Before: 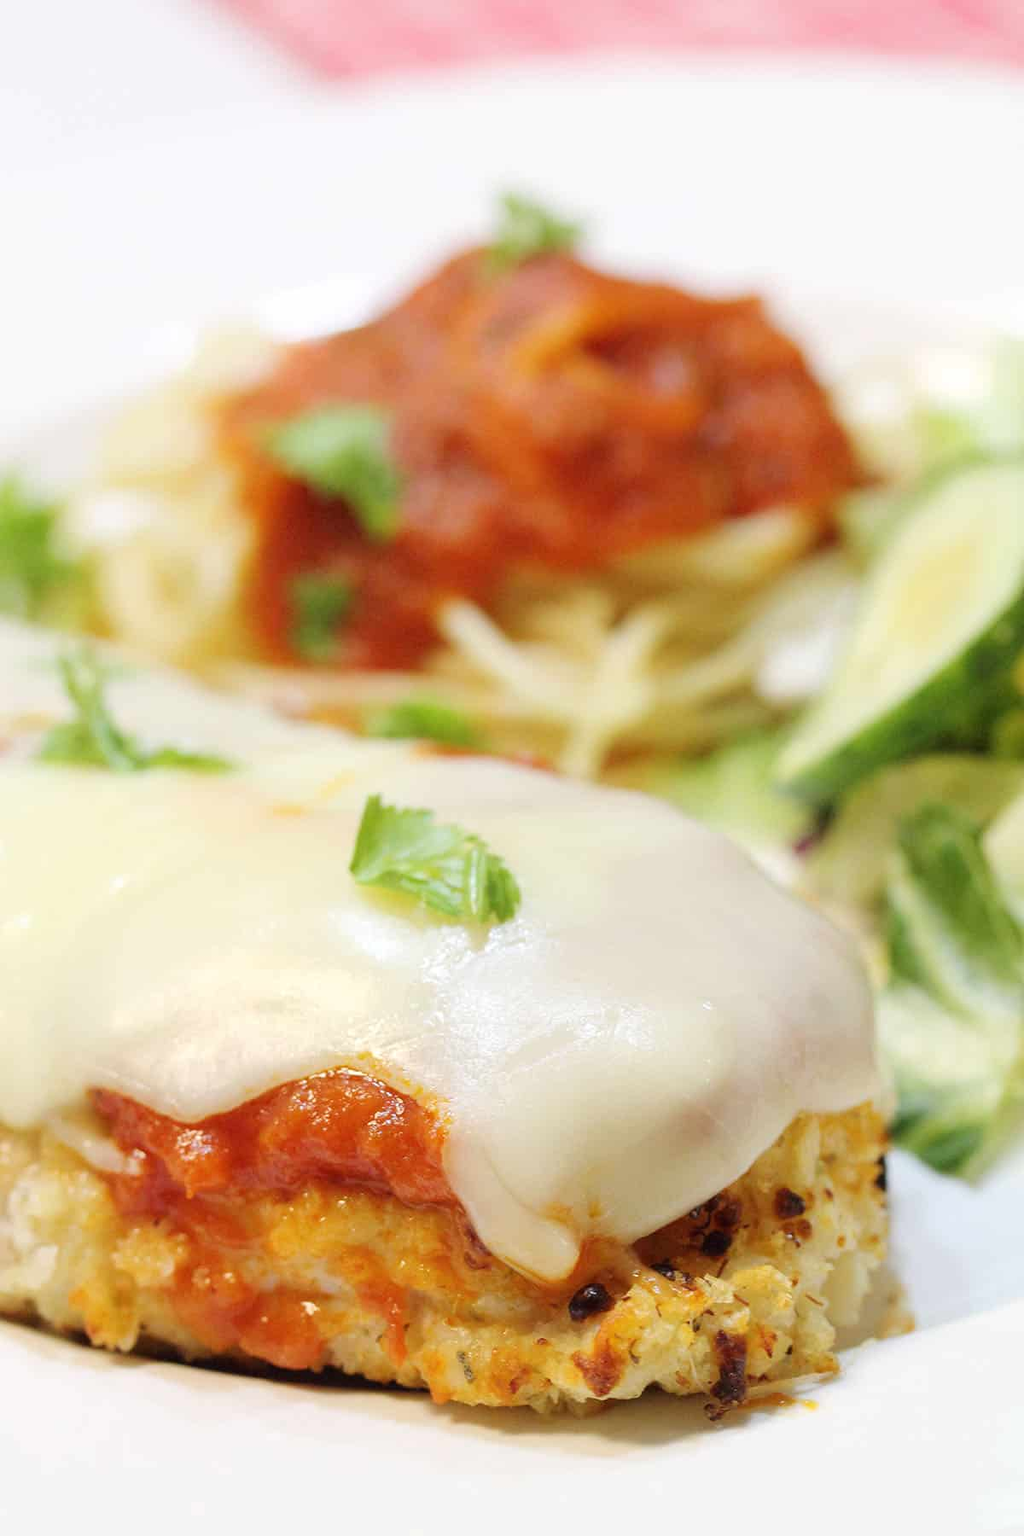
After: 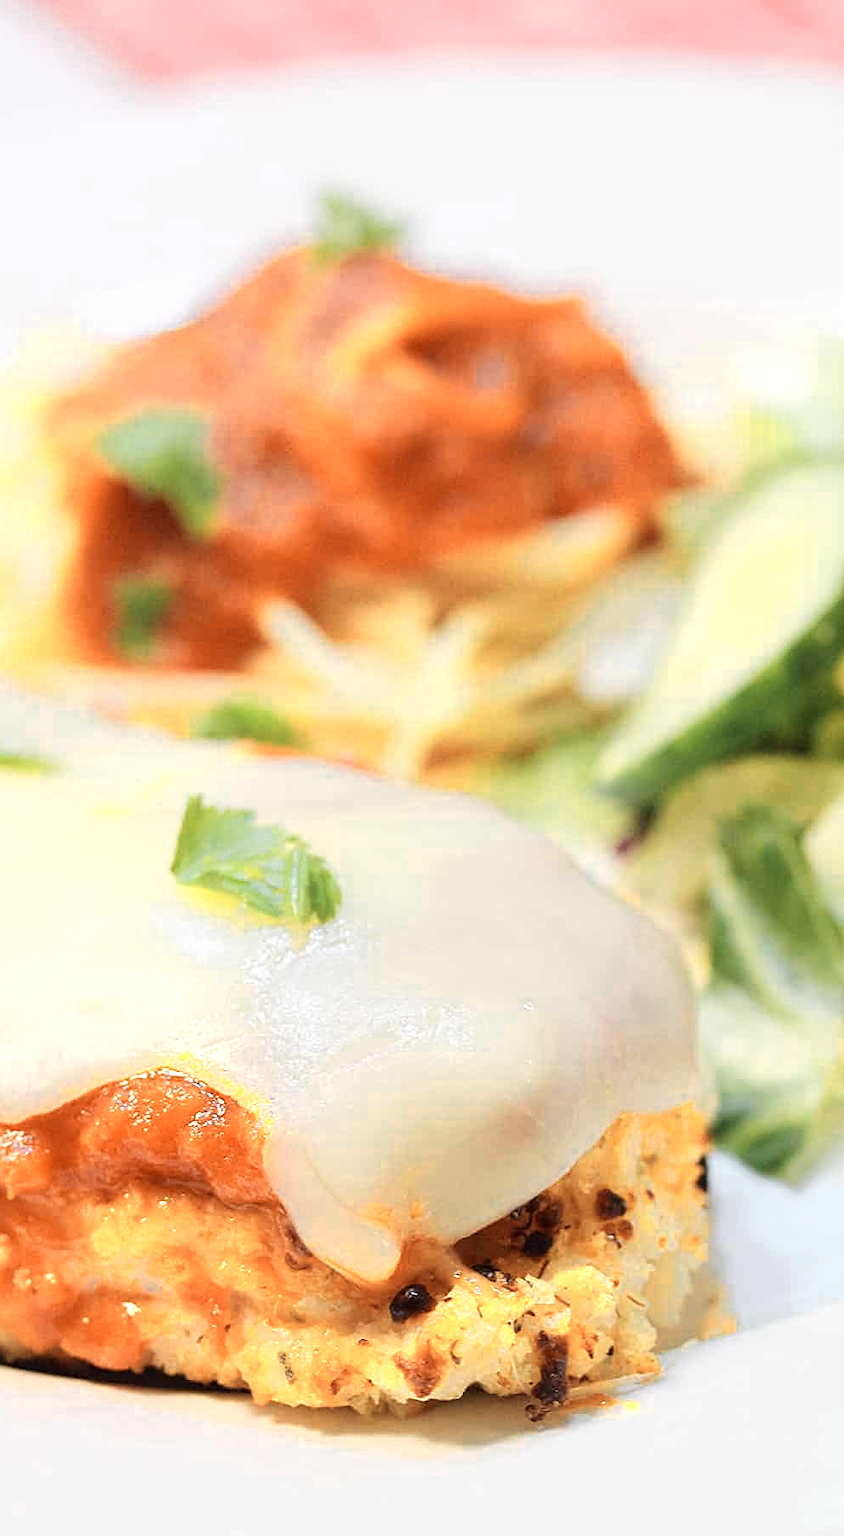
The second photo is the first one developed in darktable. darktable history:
crop: left 17.582%, bottom 0.031%
exposure: black level correction 0, compensate exposure bias true, compensate highlight preservation false
sharpen: on, module defaults
color zones: curves: ch0 [(0.018, 0.548) (0.197, 0.654) (0.425, 0.447) (0.605, 0.658) (0.732, 0.579)]; ch1 [(0.105, 0.531) (0.224, 0.531) (0.386, 0.39) (0.618, 0.456) (0.732, 0.456) (0.956, 0.421)]; ch2 [(0.039, 0.583) (0.215, 0.465) (0.399, 0.544) (0.465, 0.548) (0.614, 0.447) (0.724, 0.43) (0.882, 0.623) (0.956, 0.632)]
